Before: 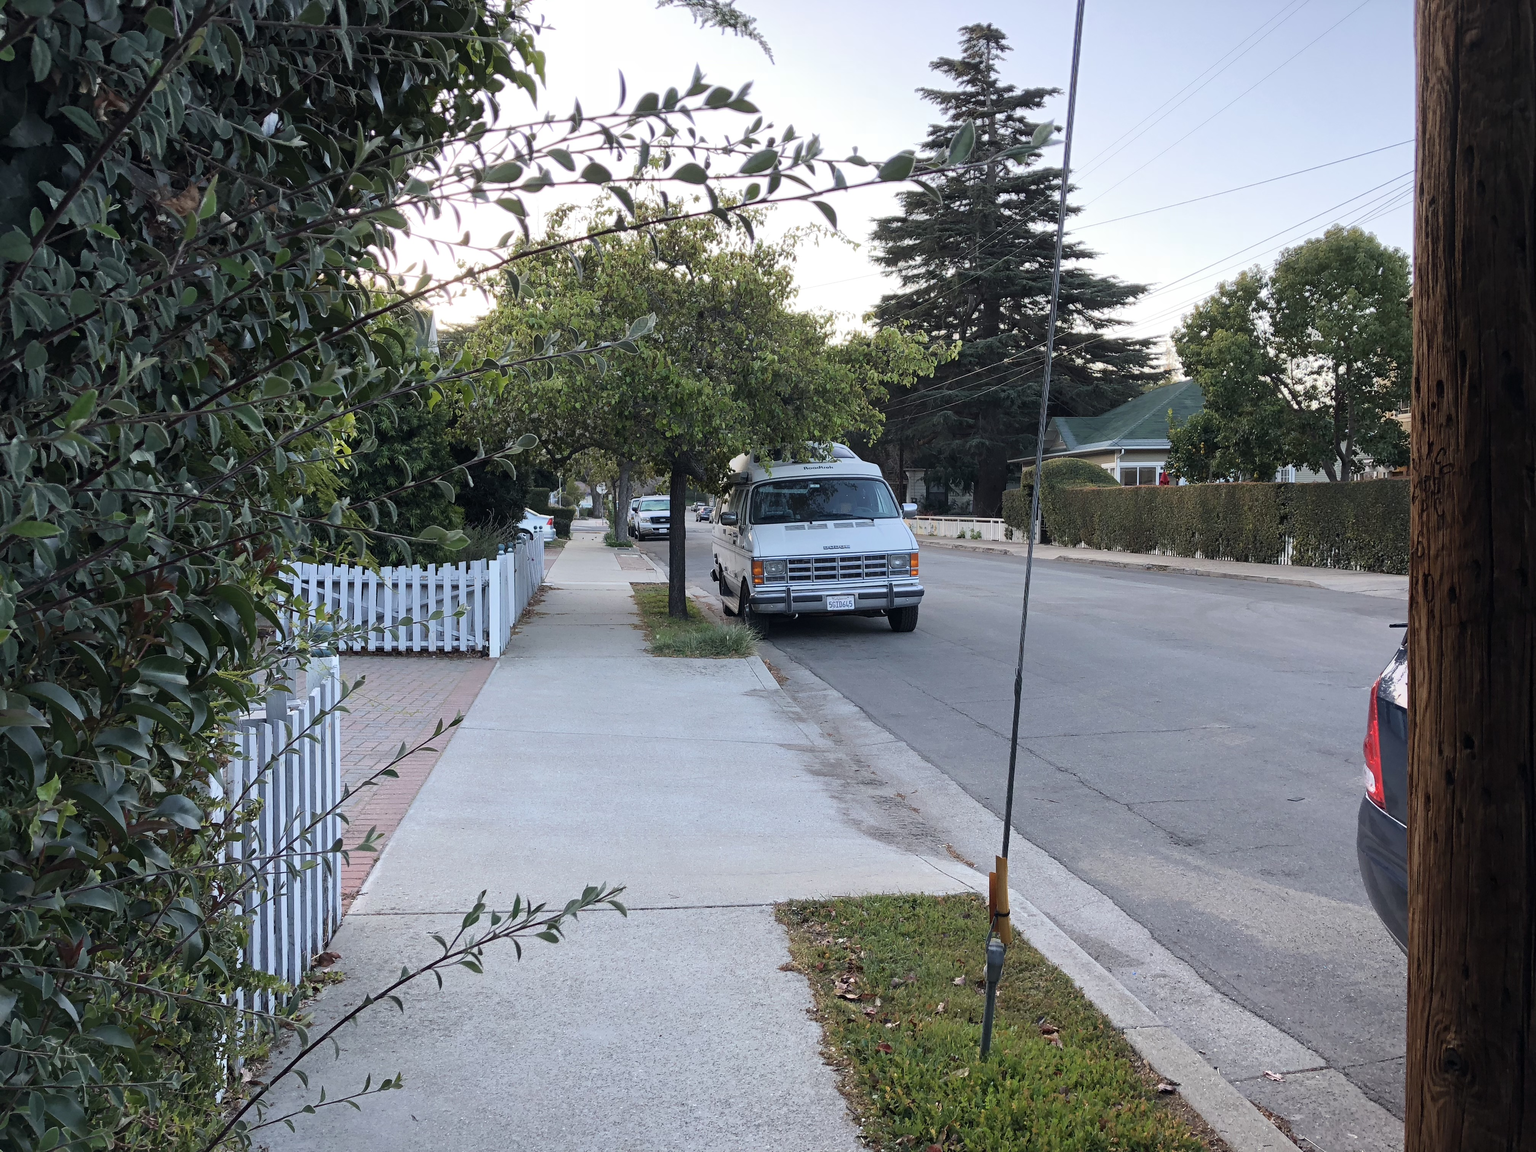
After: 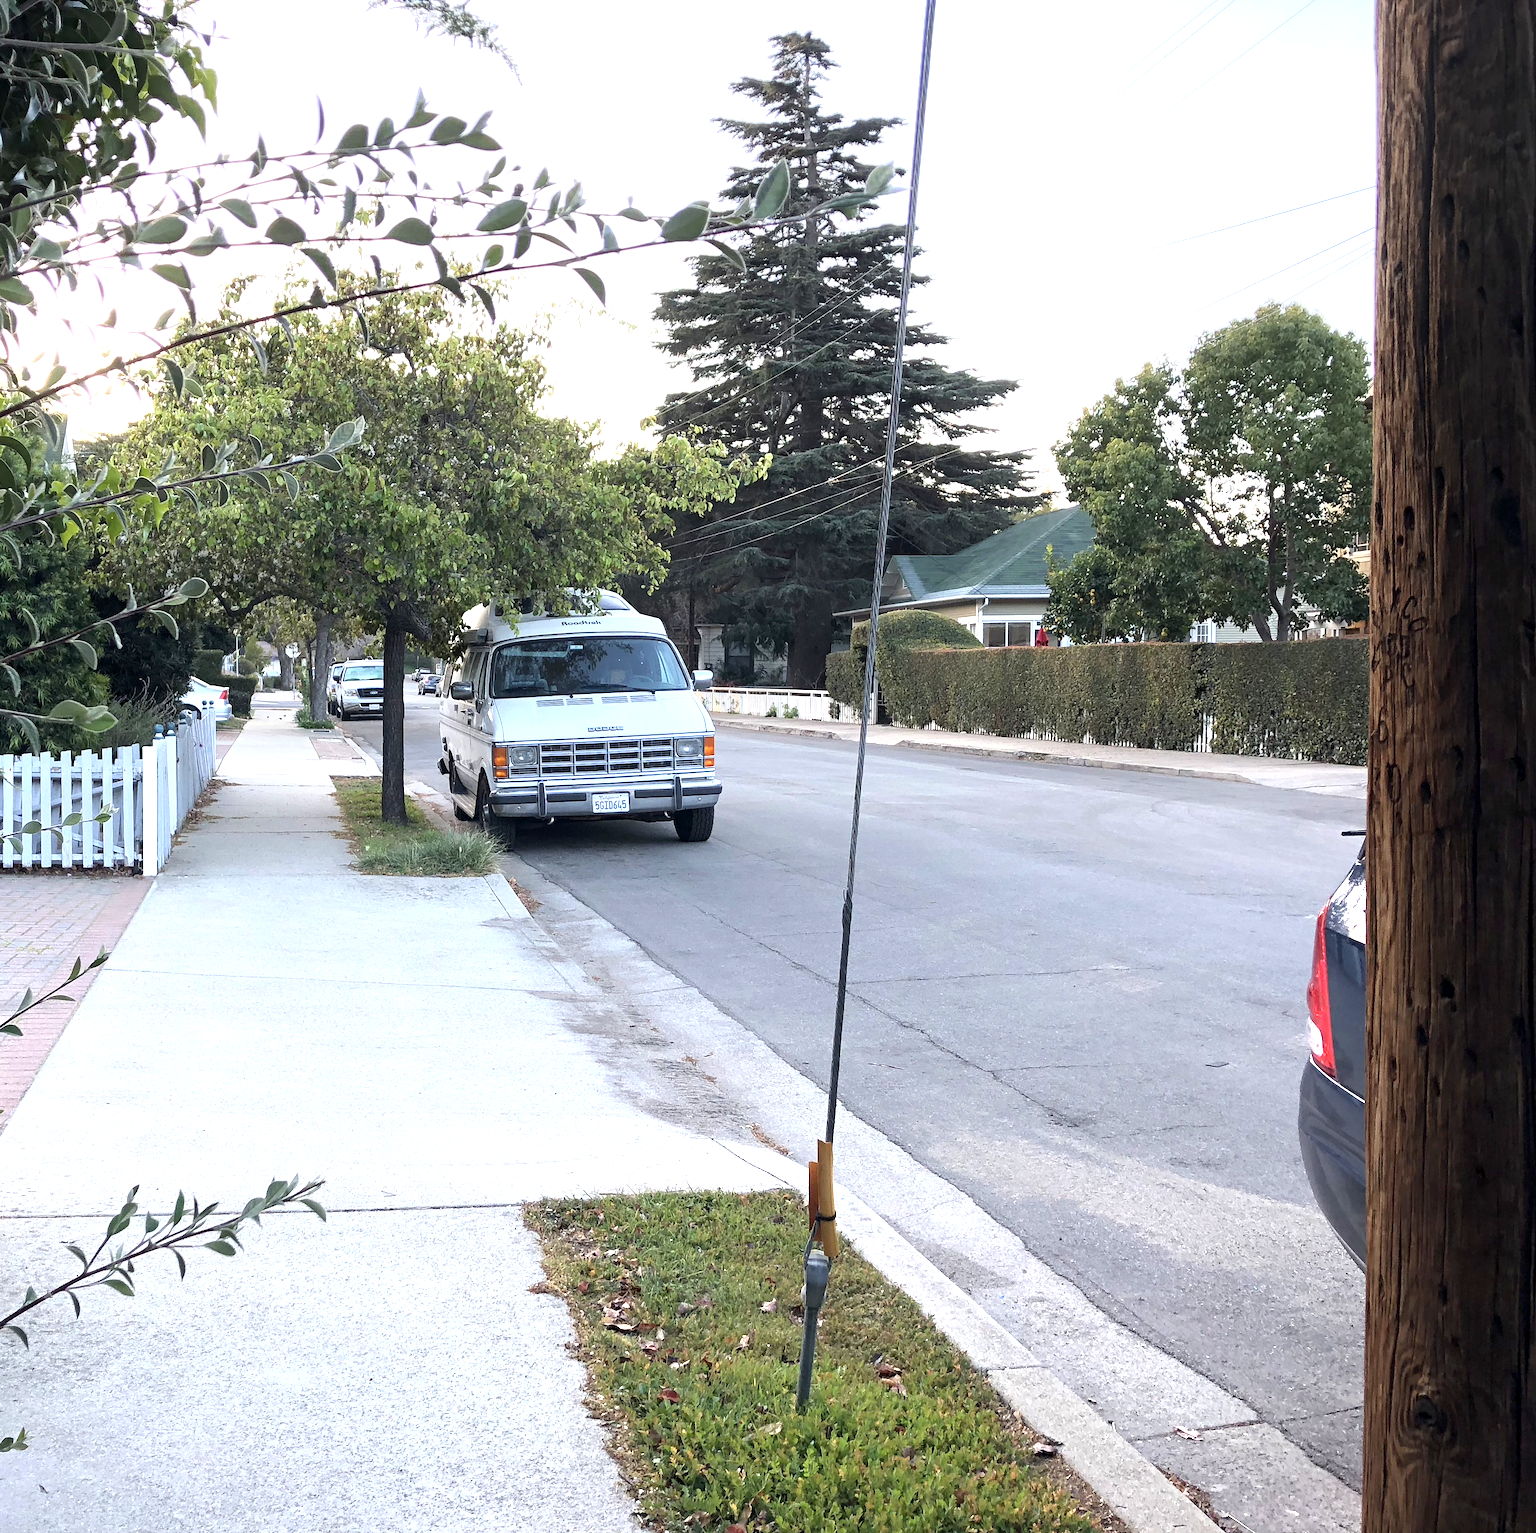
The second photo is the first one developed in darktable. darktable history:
exposure: black level correction 0.002, exposure 1 EV, compensate exposure bias true, compensate highlight preservation false
crop and rotate: left 24.876%
